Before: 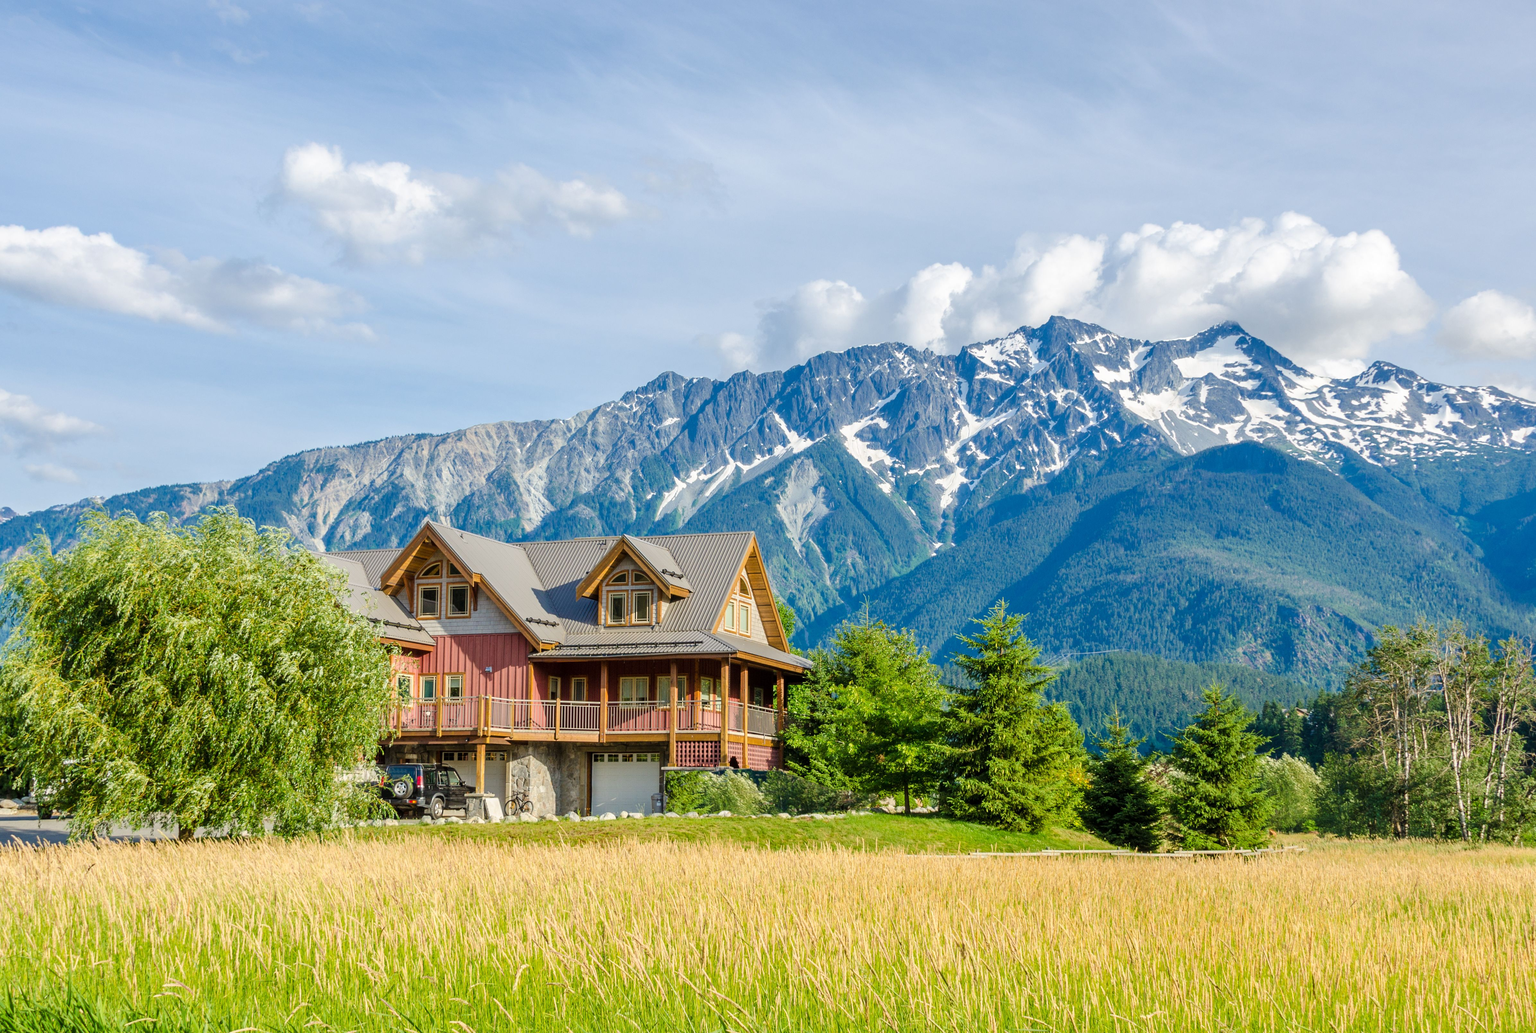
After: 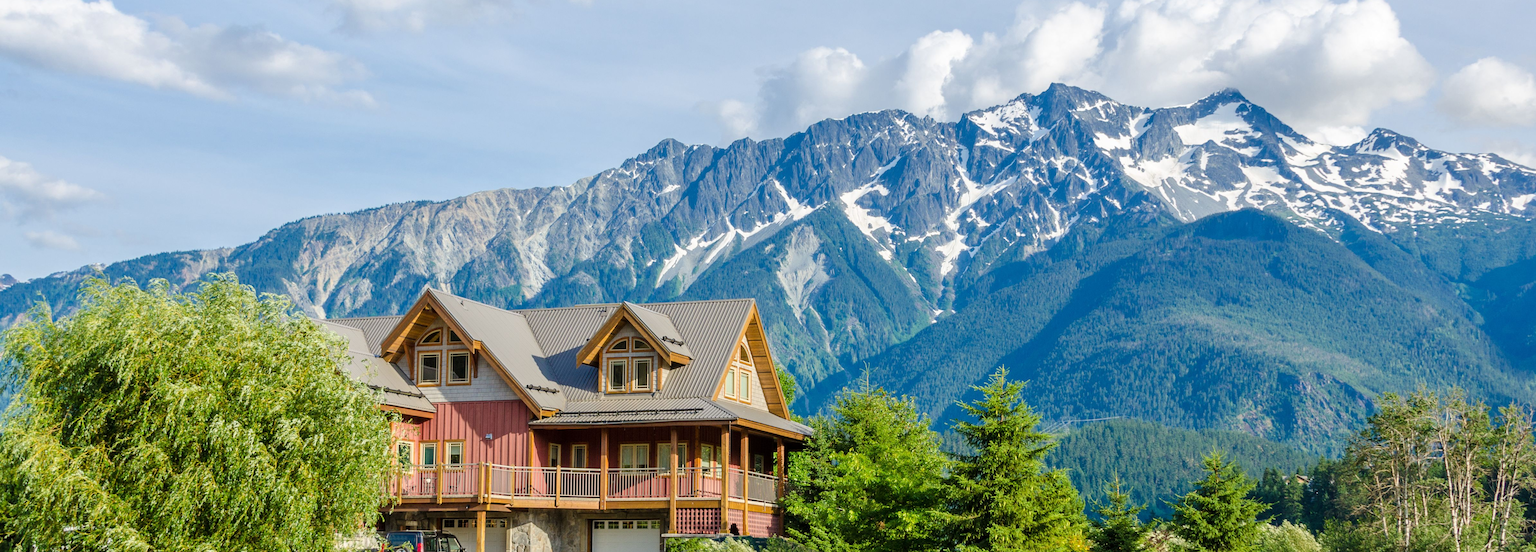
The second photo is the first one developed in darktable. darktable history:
crop and rotate: top 22.635%, bottom 23.811%
